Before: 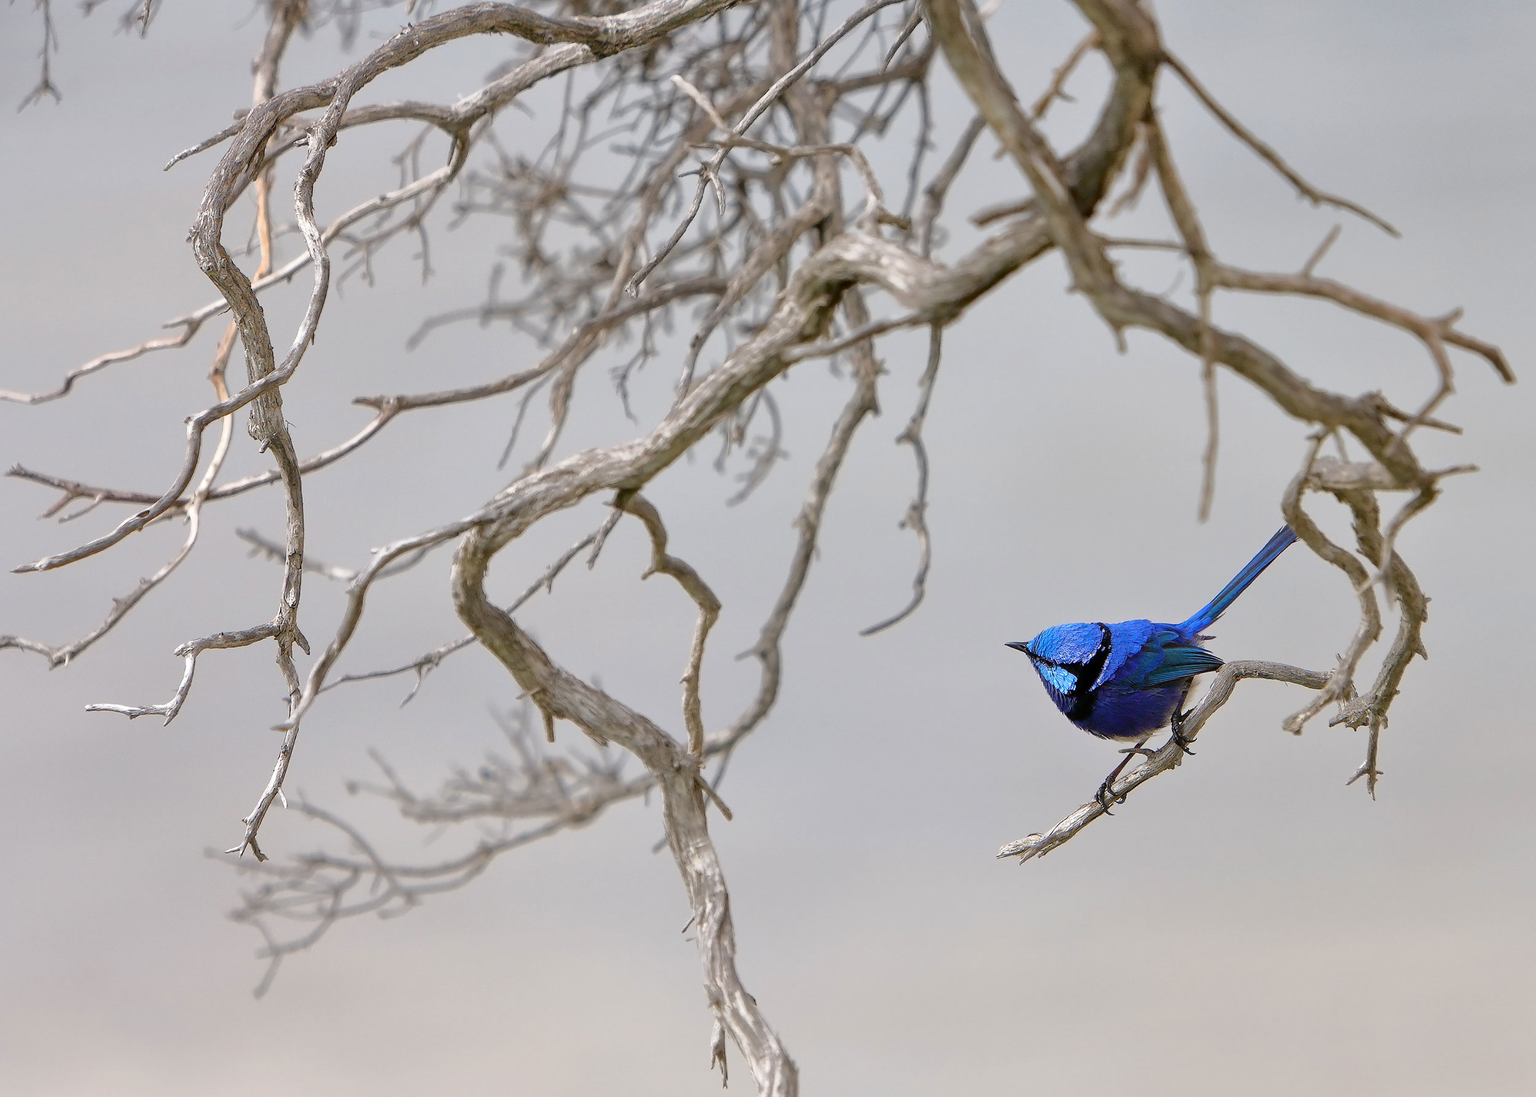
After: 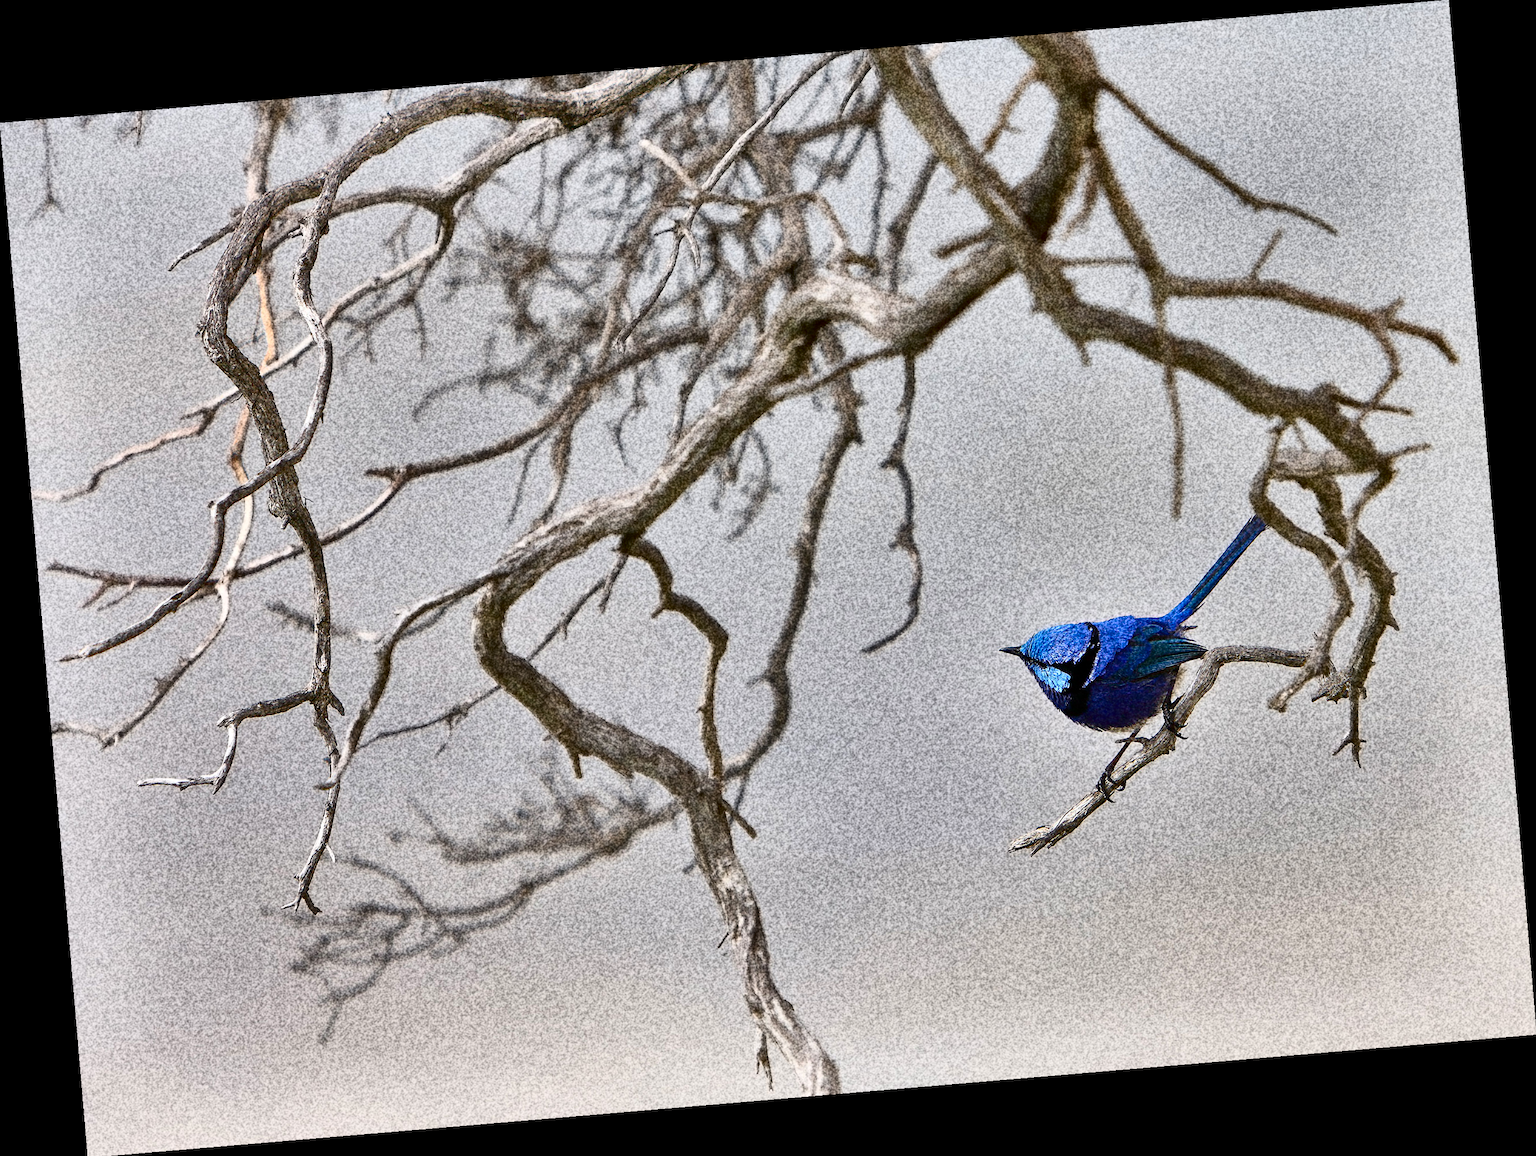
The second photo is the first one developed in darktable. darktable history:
grain: coarseness 30.02 ISO, strength 100%
contrast brightness saturation: contrast 0.28
shadows and highlights: shadows 30.63, highlights -63.22, shadows color adjustment 98%, highlights color adjustment 58.61%, soften with gaussian
rotate and perspective: rotation -4.86°, automatic cropping off
